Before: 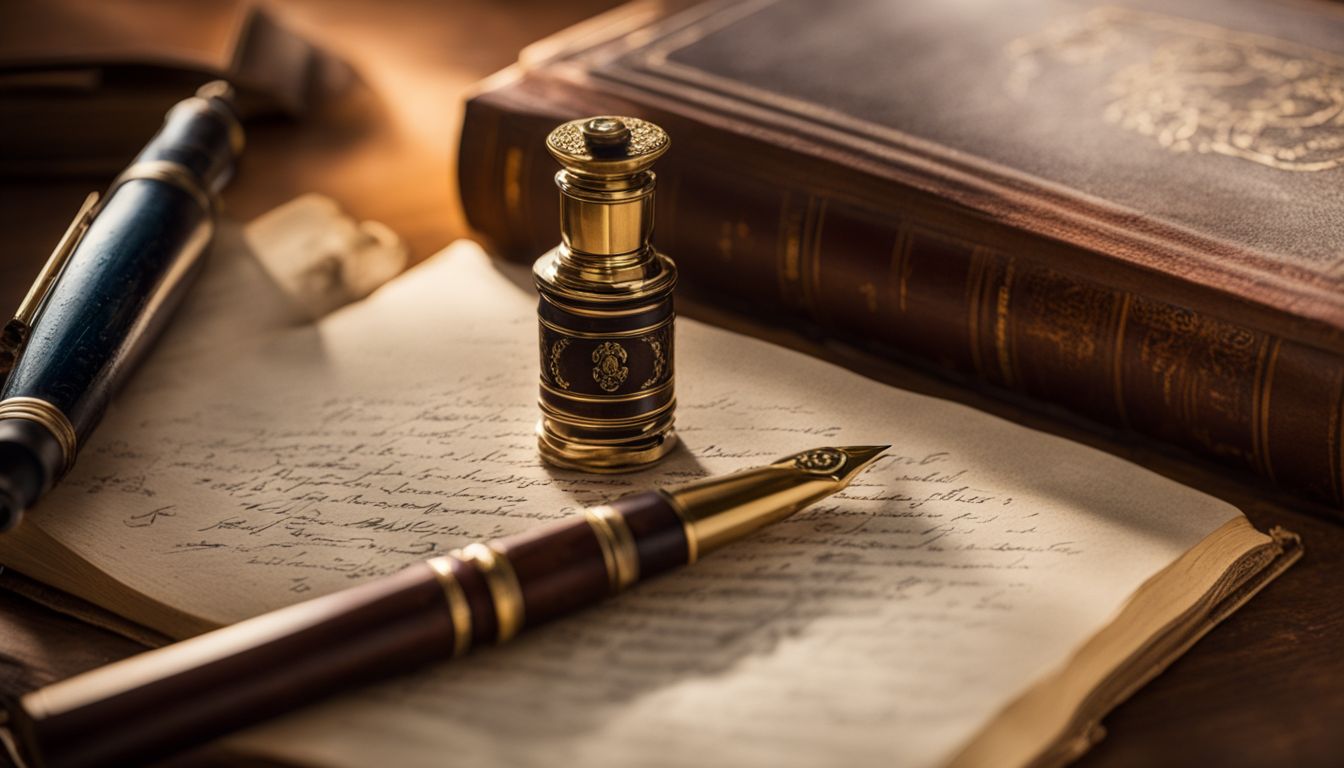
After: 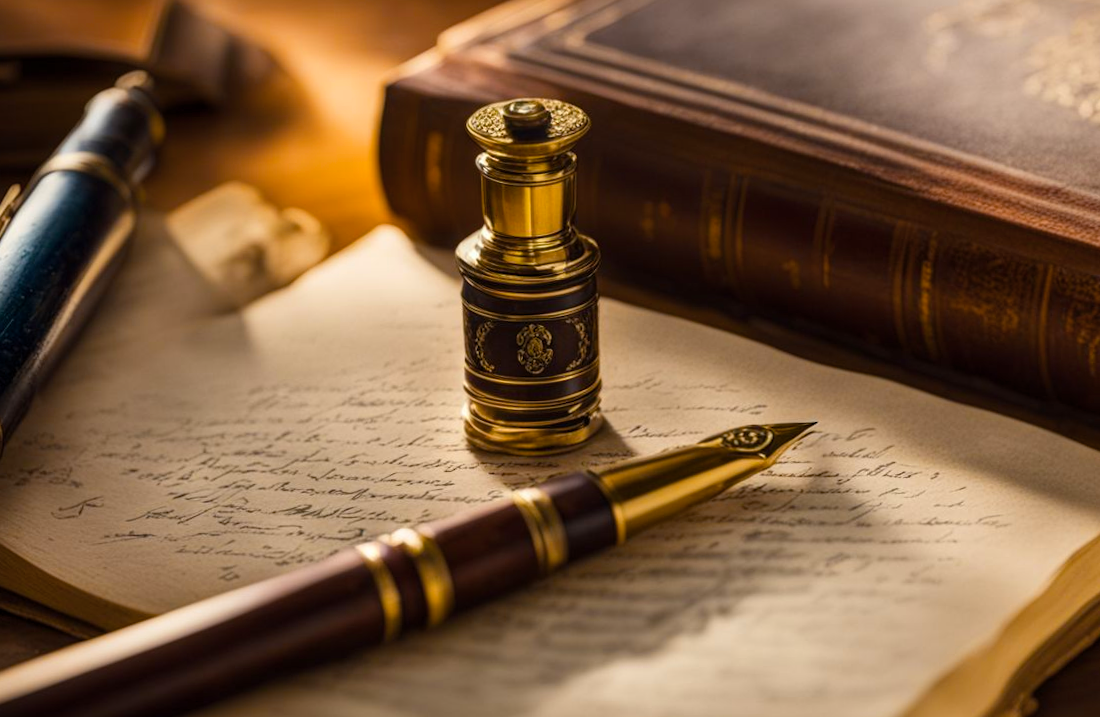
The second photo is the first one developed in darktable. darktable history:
color balance rgb: linear chroma grading › global chroma 3.599%, perceptual saturation grading › global saturation 29.976%
color zones: curves: ch1 [(0.077, 0.436) (0.25, 0.5) (0.75, 0.5)]
crop and rotate: angle 1.14°, left 4.107%, top 0.92%, right 11.177%, bottom 2.38%
